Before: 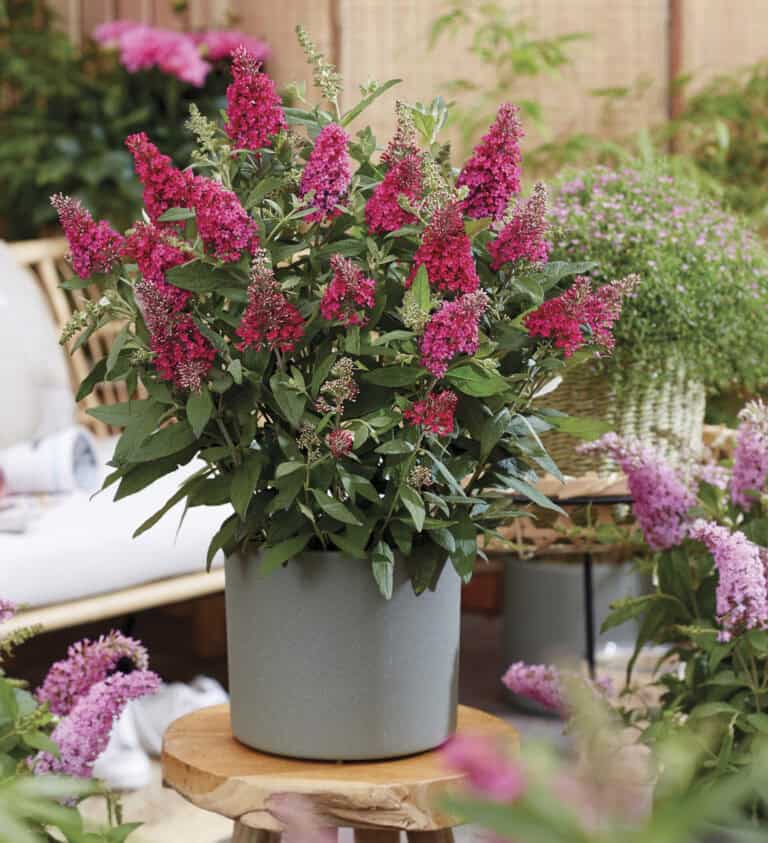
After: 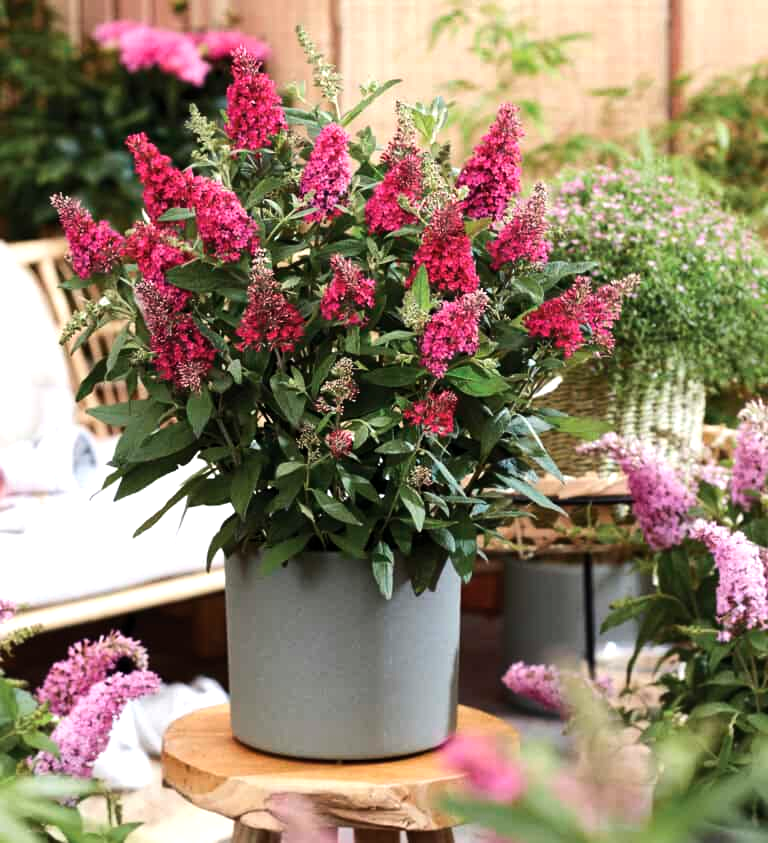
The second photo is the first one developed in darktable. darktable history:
exposure: exposure -0.072 EV, compensate highlight preservation false
tone equalizer: -8 EV -0.75 EV, -7 EV -0.7 EV, -6 EV -0.6 EV, -5 EV -0.4 EV, -3 EV 0.4 EV, -2 EV 0.6 EV, -1 EV 0.7 EV, +0 EV 0.75 EV, edges refinement/feathering 500, mask exposure compensation -1.57 EV, preserve details no
